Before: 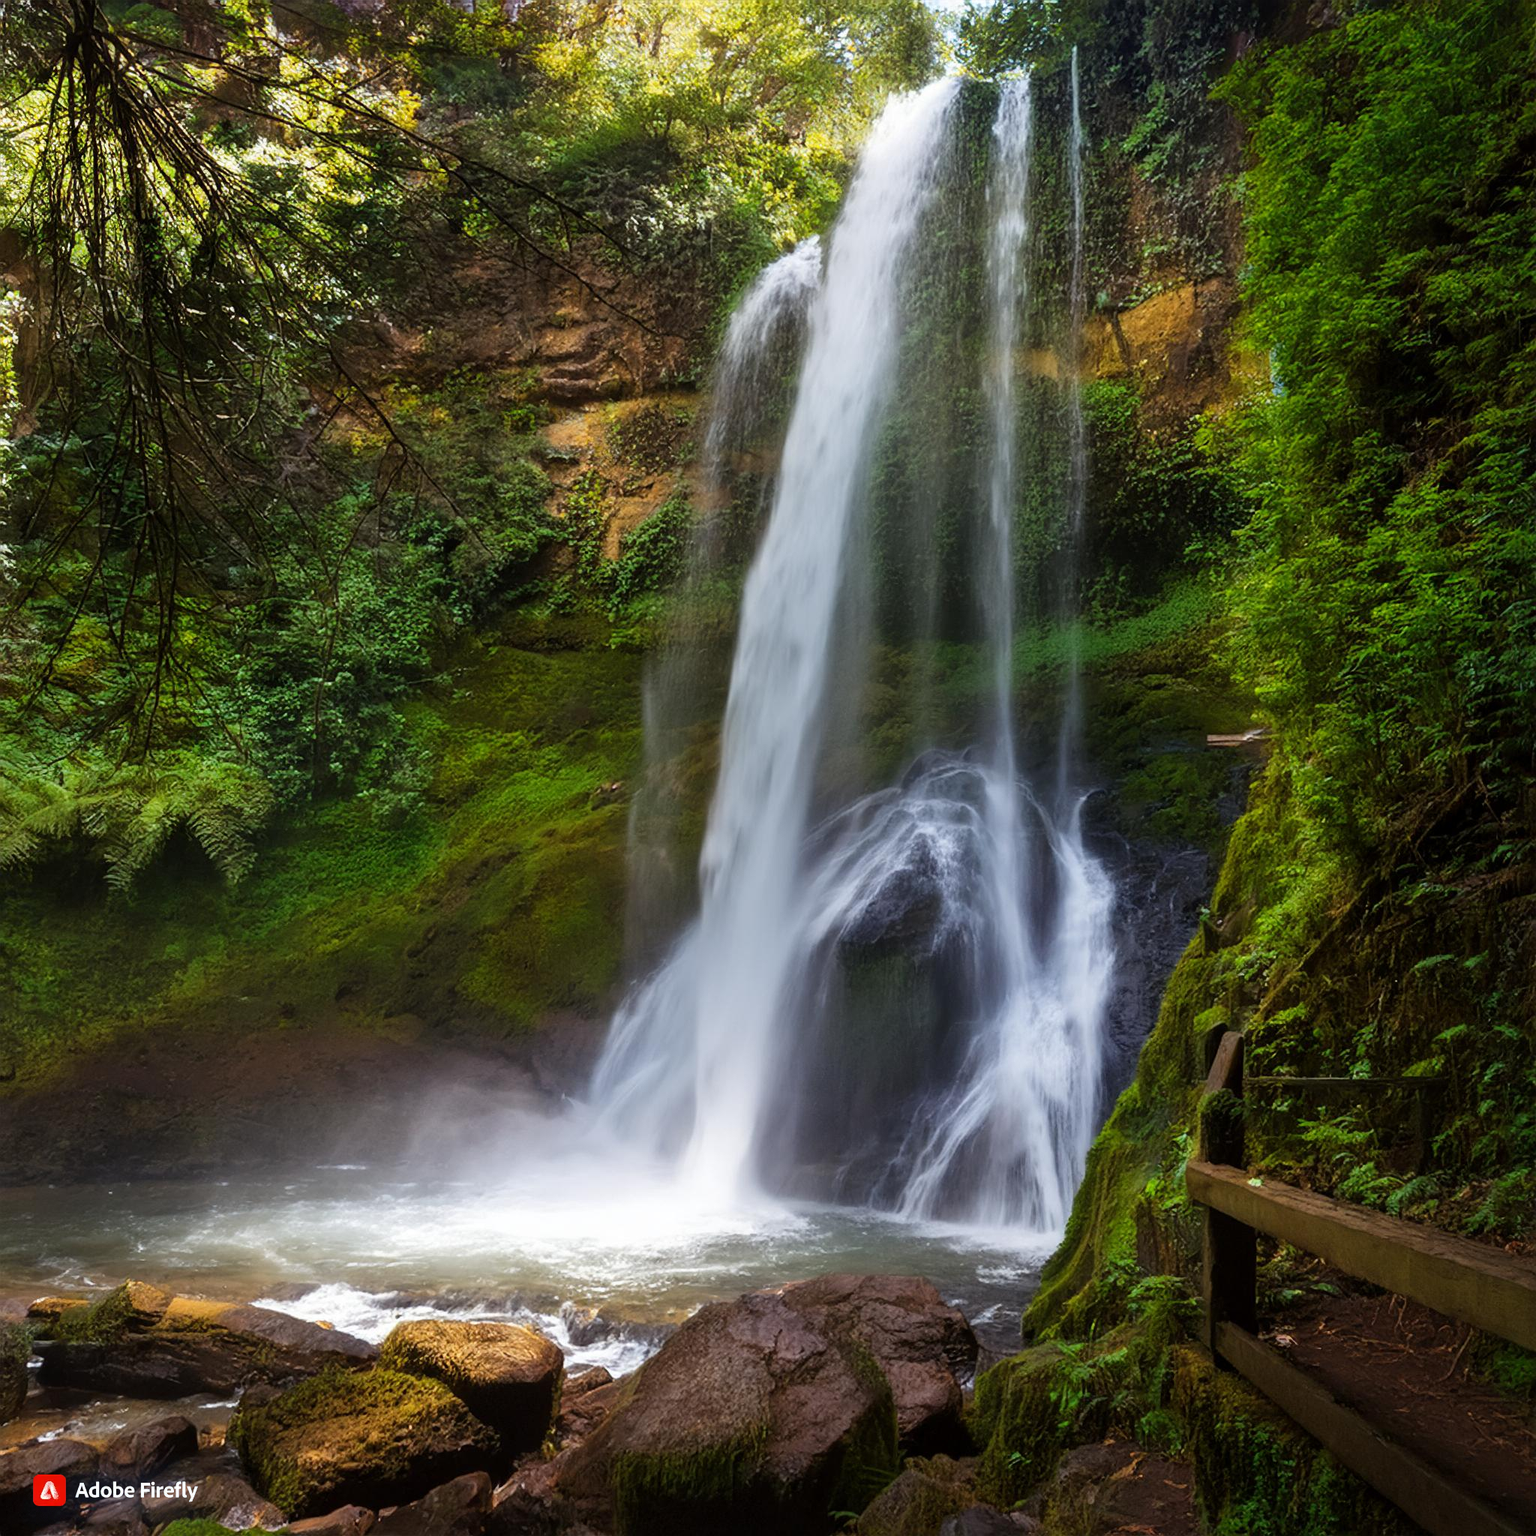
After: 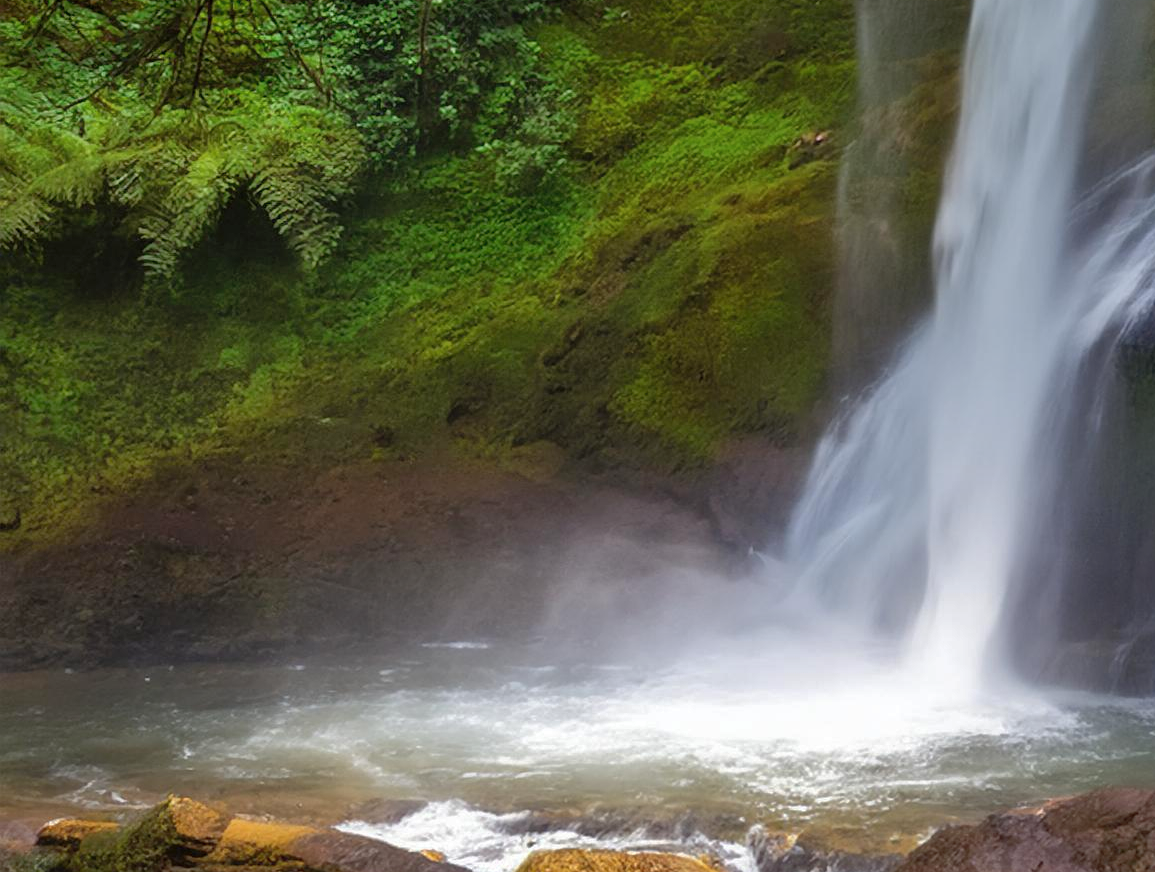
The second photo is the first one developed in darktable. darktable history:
shadows and highlights: on, module defaults
crop: top 44.483%, right 43.593%, bottom 12.892%
